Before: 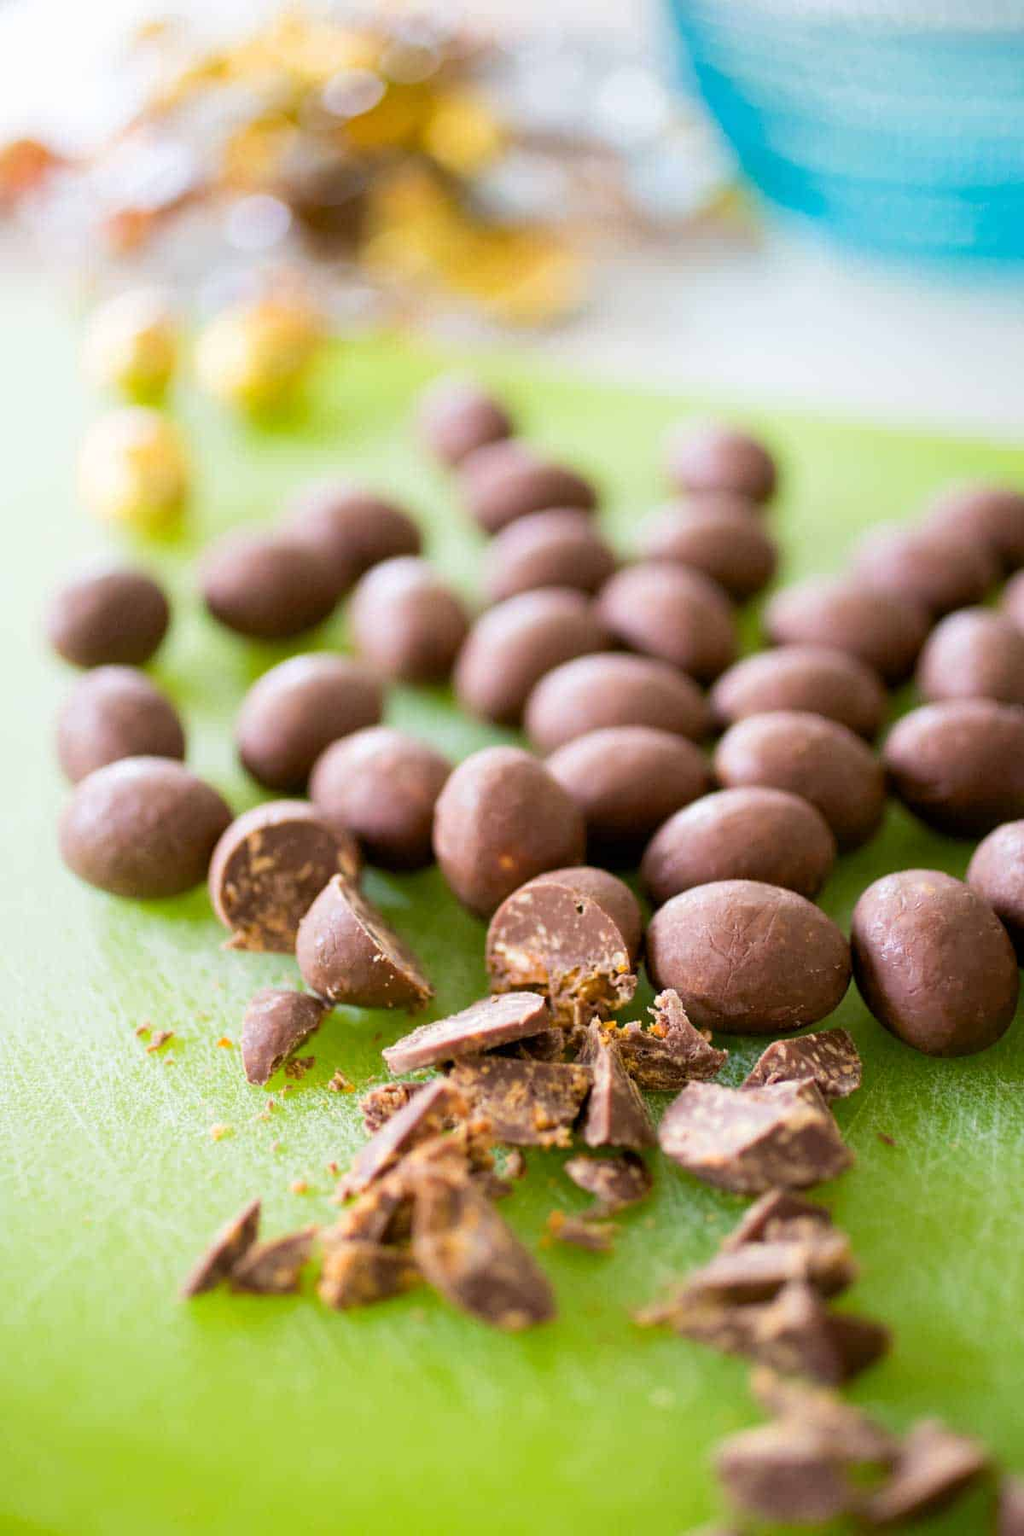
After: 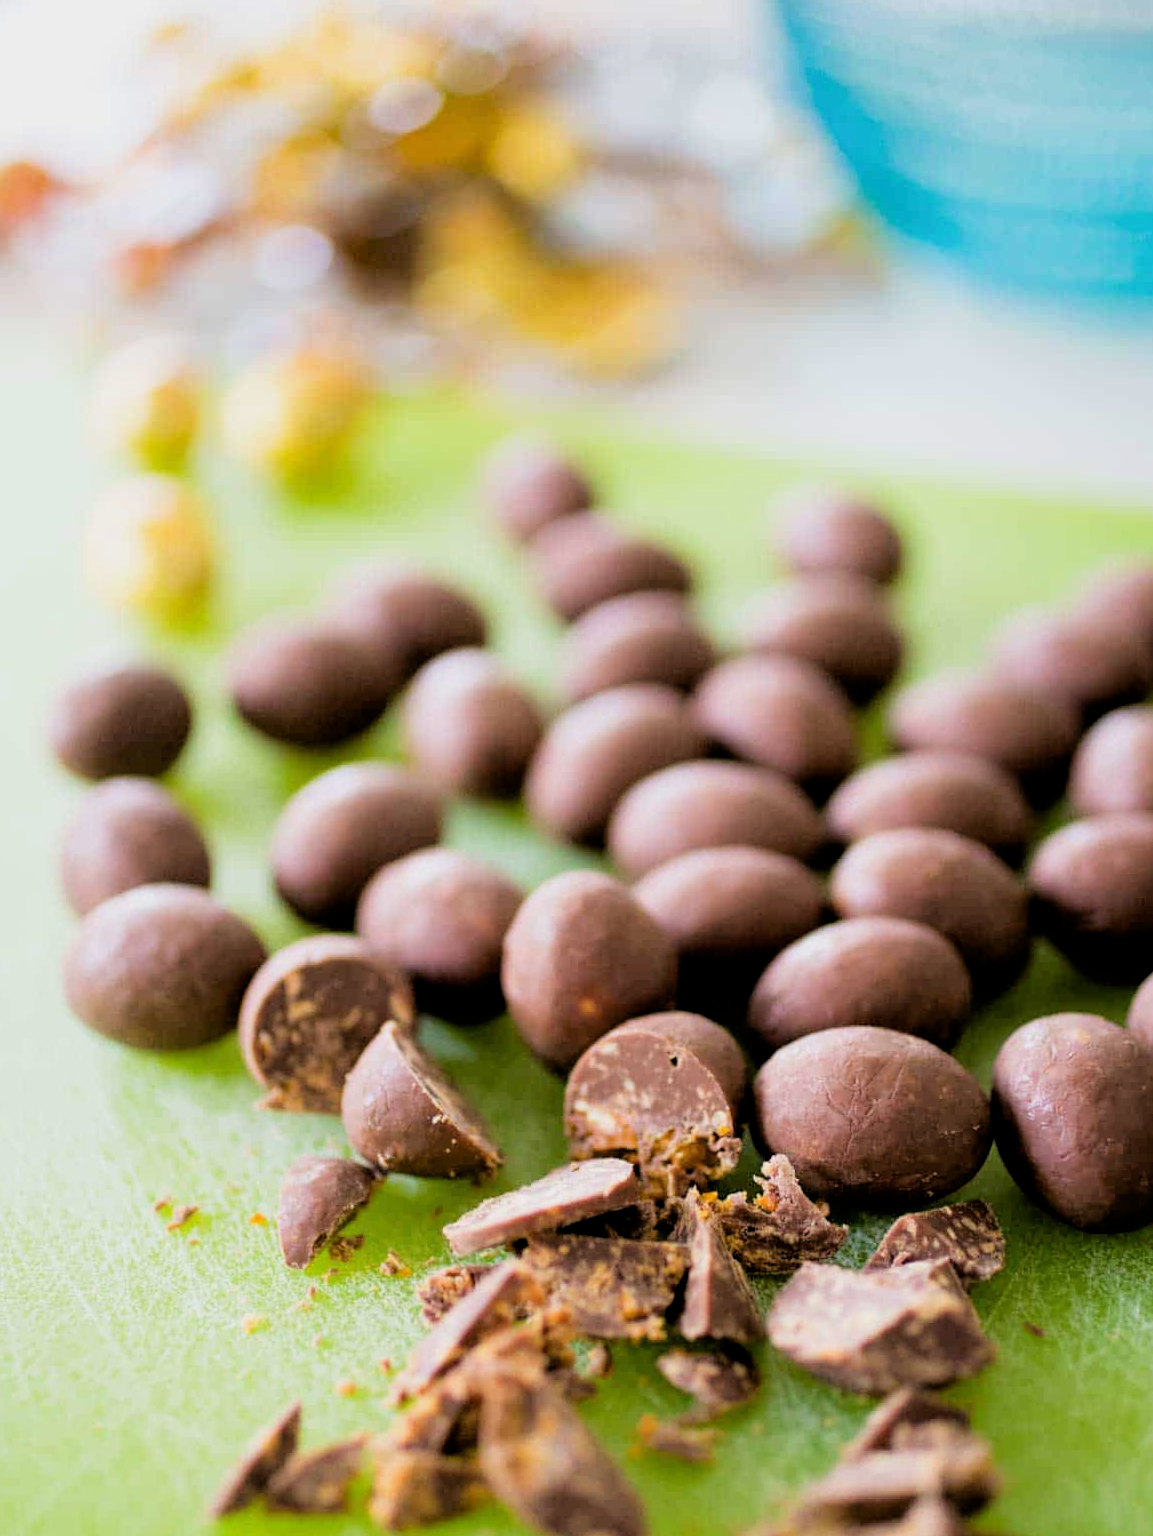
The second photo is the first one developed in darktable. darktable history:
crop and rotate: angle 0.2°, left 0.275%, right 3.127%, bottom 14.18%
filmic rgb: black relative exposure -3.92 EV, white relative exposure 3.14 EV, hardness 2.87
